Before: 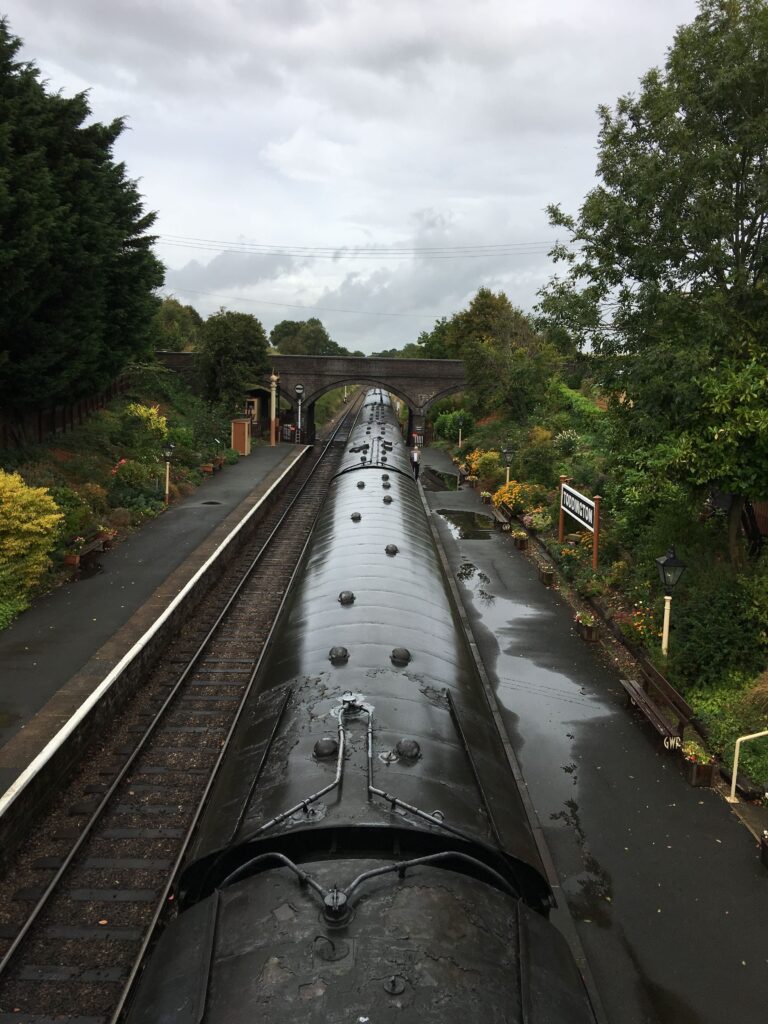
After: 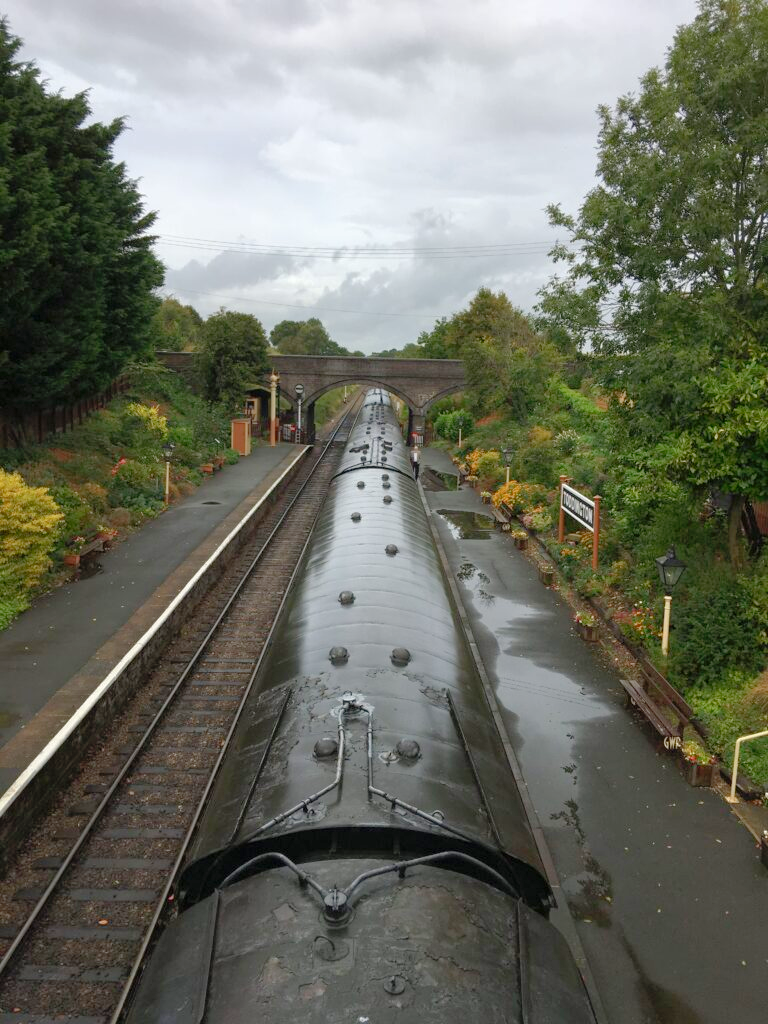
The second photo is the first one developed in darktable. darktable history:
exposure: compensate highlight preservation false
tone curve: curves: ch0 [(0, 0) (0.004, 0.008) (0.077, 0.156) (0.169, 0.29) (0.774, 0.774) (1, 1)], color space Lab, linked channels, preserve colors none
